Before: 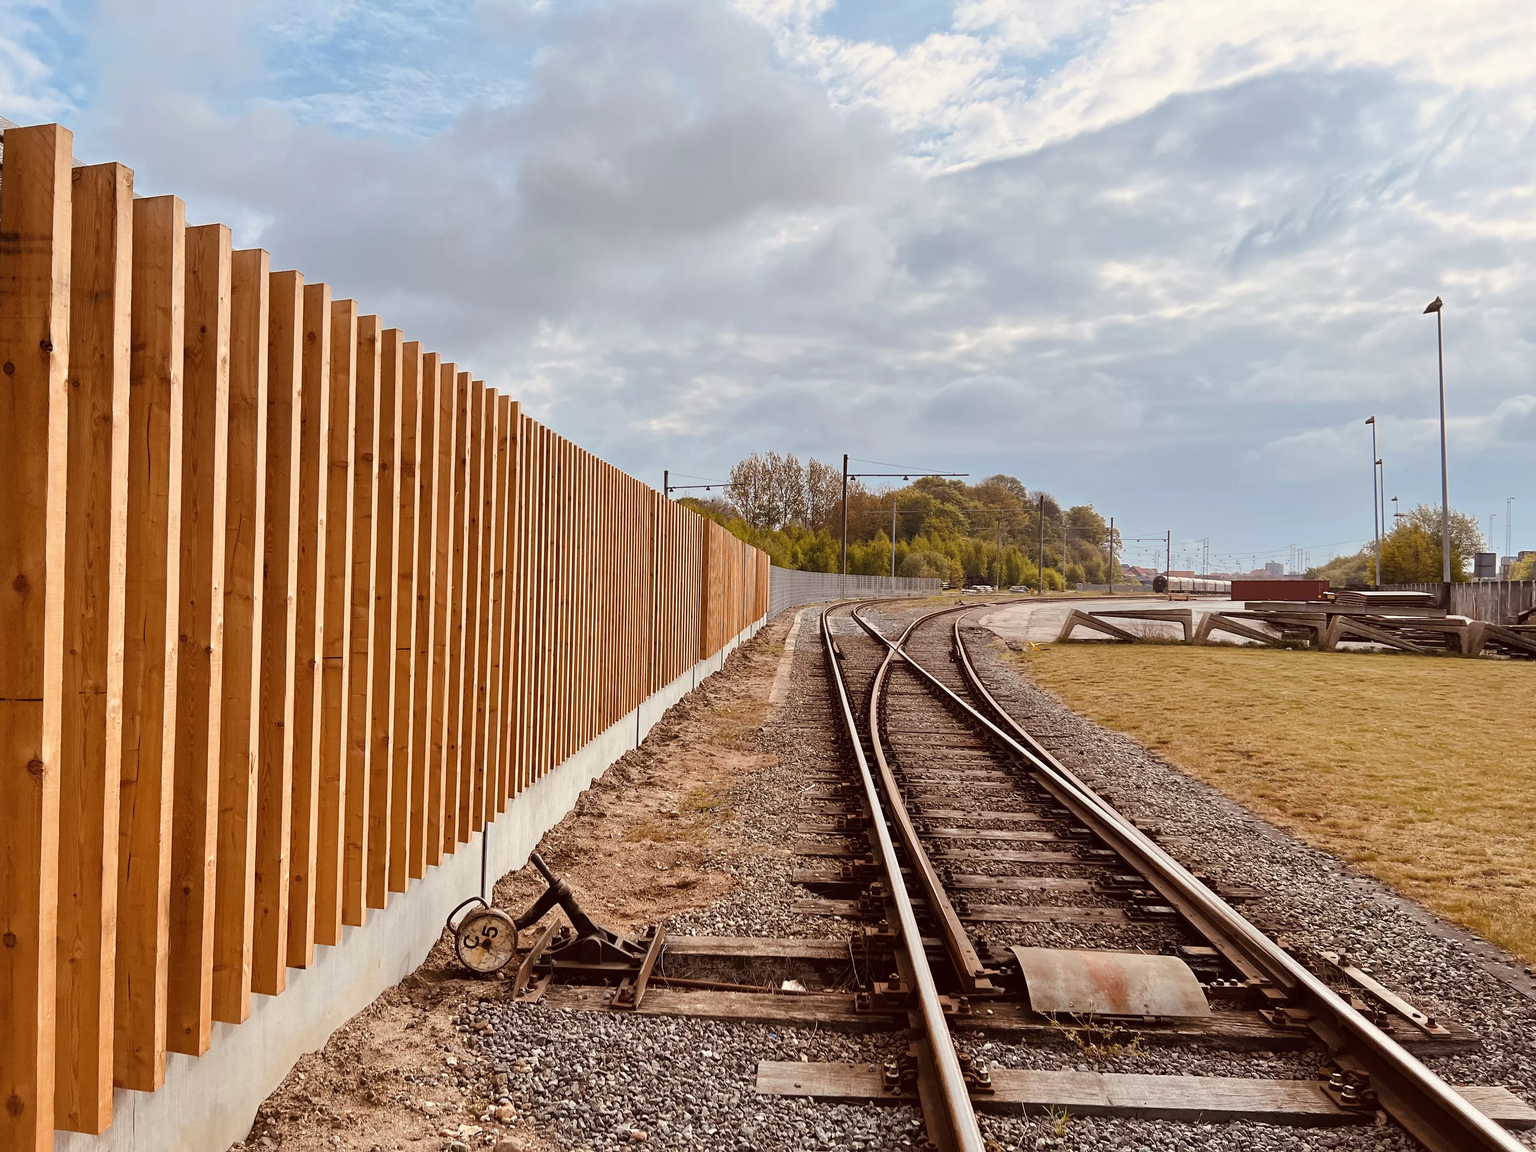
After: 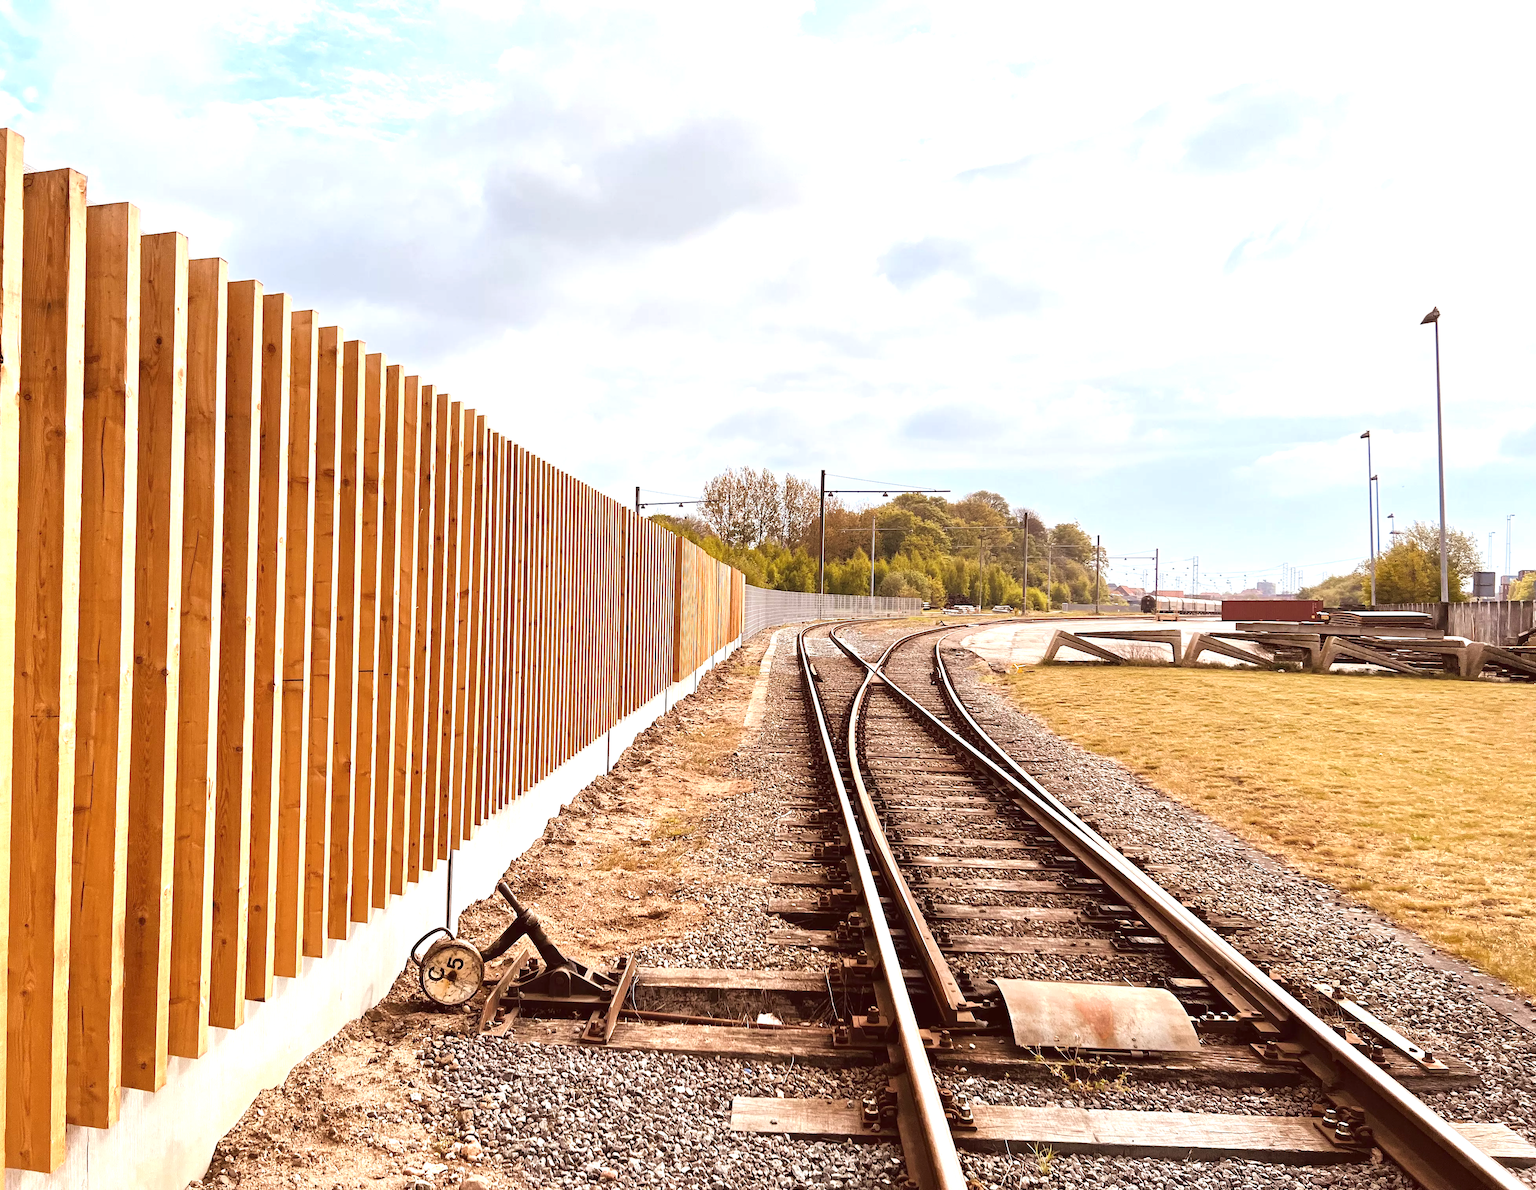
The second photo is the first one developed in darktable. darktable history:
exposure: black level correction 0, exposure 1 EV, compensate exposure bias true, compensate highlight preservation false
crop and rotate: left 3.238%
velvia: strength 17%
